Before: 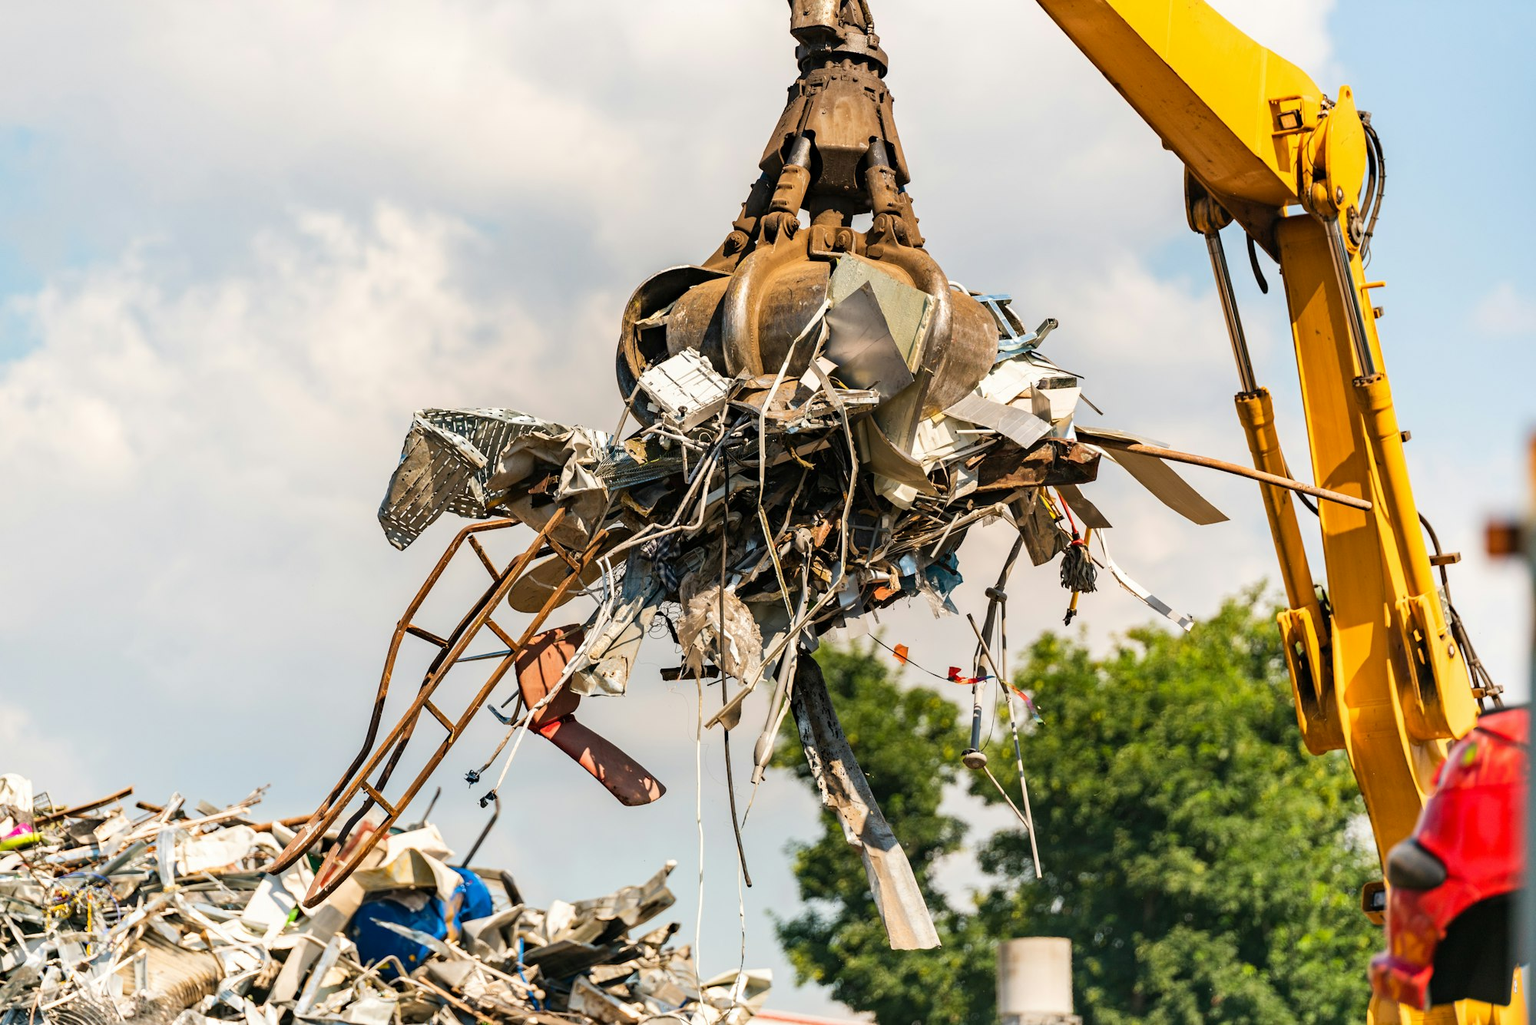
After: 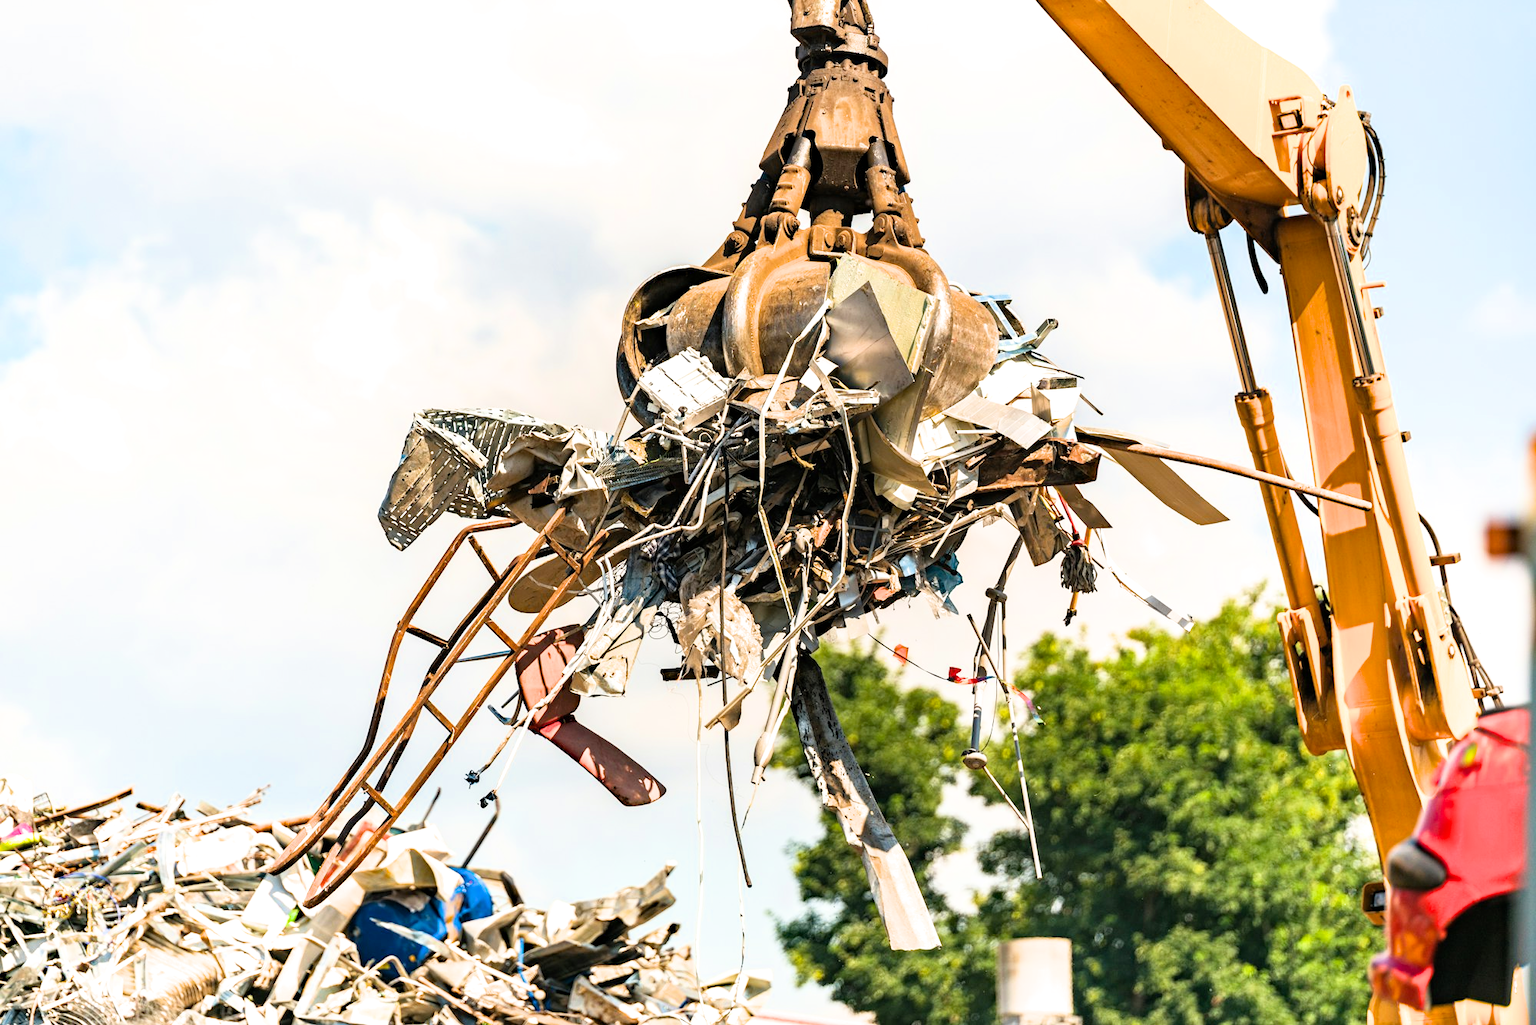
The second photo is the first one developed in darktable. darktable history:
exposure: black level correction 0, exposure 0.877 EV, compensate exposure bias true, compensate highlight preservation false
haze removal: compatibility mode true, adaptive false
filmic rgb: black relative exposure -9.5 EV, white relative exposure 3.02 EV, hardness 6.12
